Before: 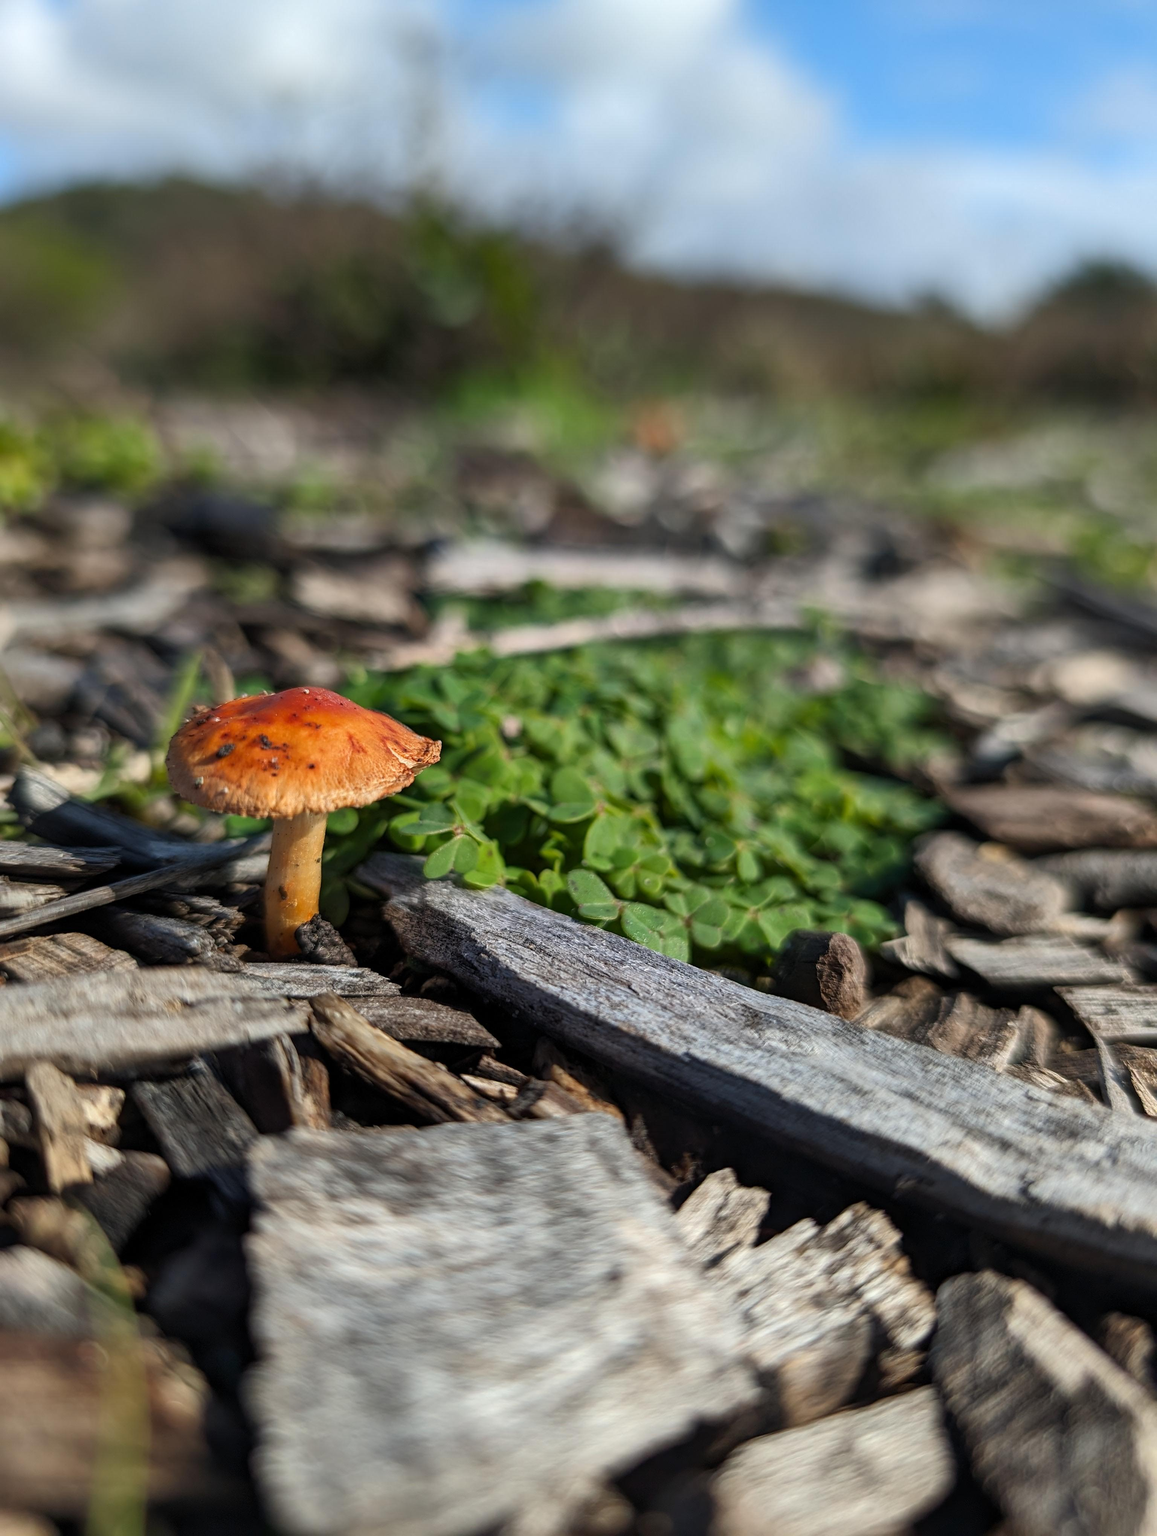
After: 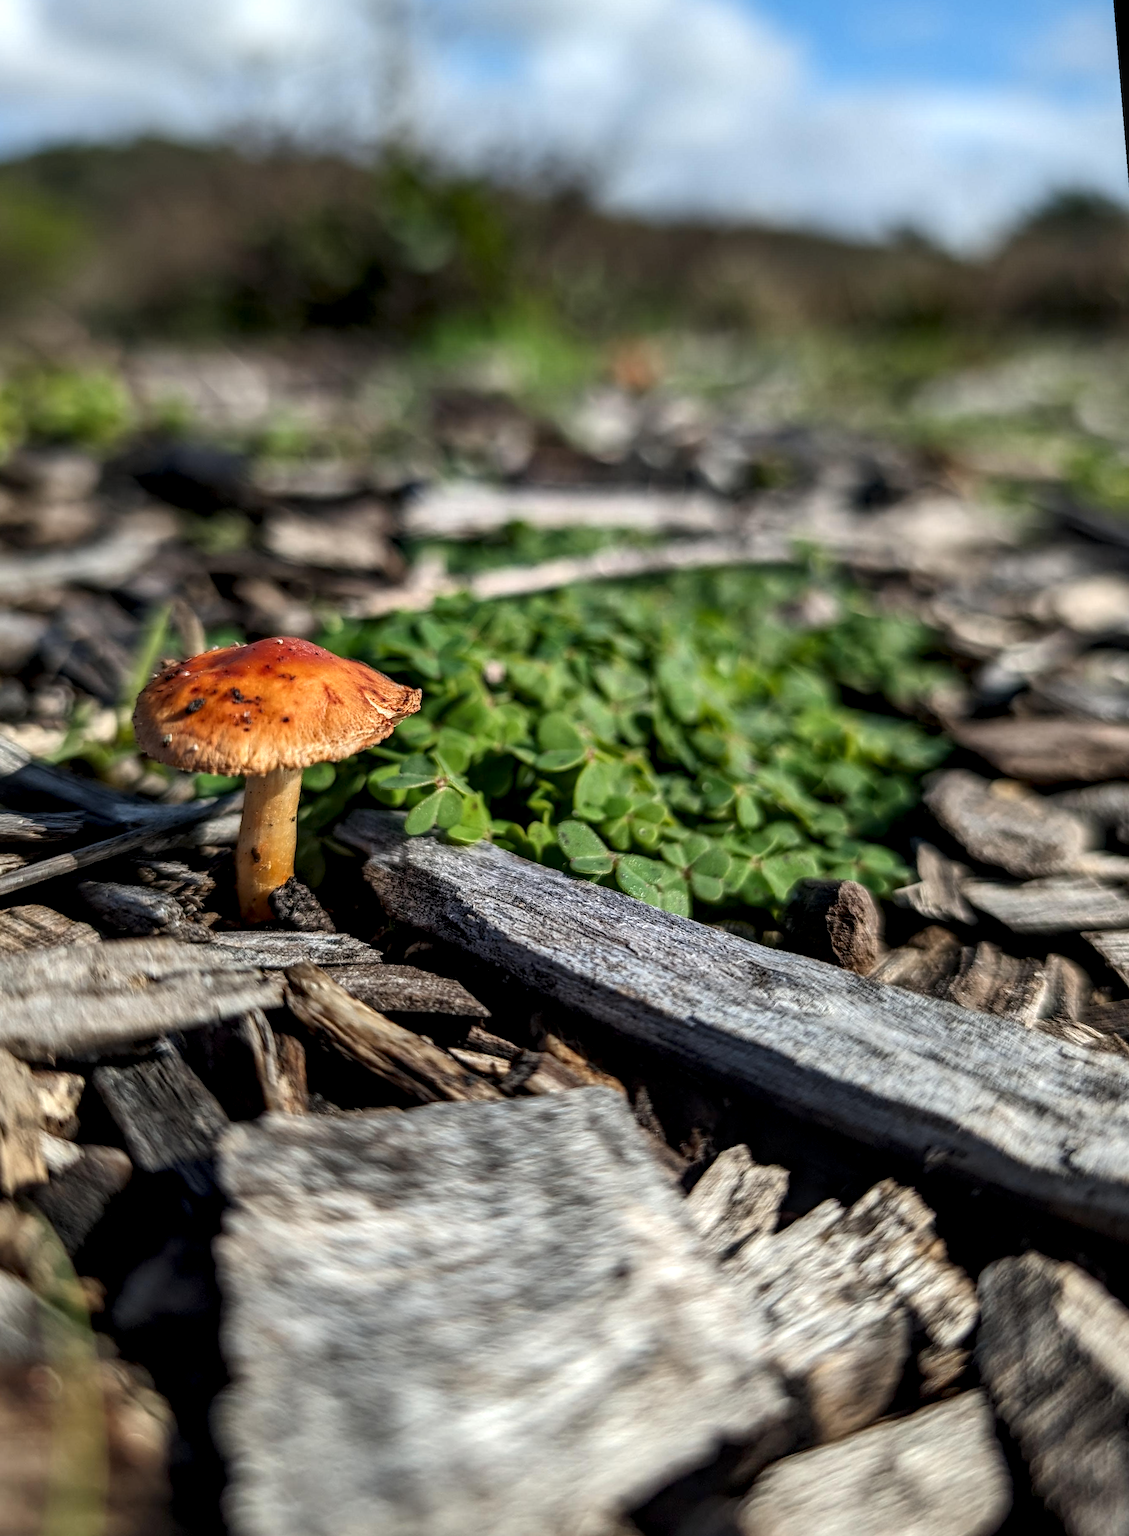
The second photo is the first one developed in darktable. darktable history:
local contrast: detail 154%
rotate and perspective: rotation -1.68°, lens shift (vertical) -0.146, crop left 0.049, crop right 0.912, crop top 0.032, crop bottom 0.96
